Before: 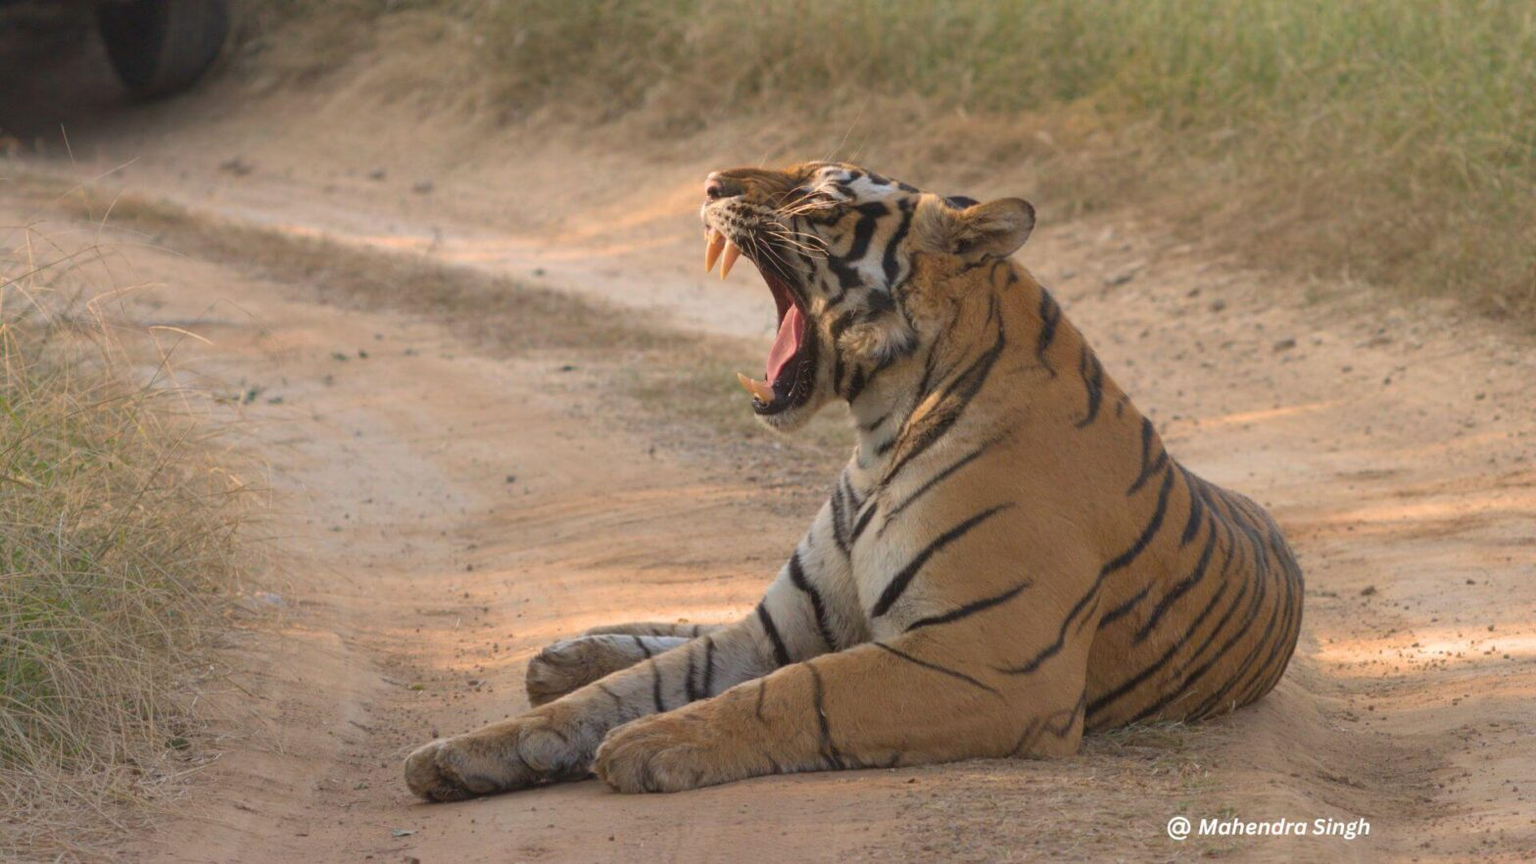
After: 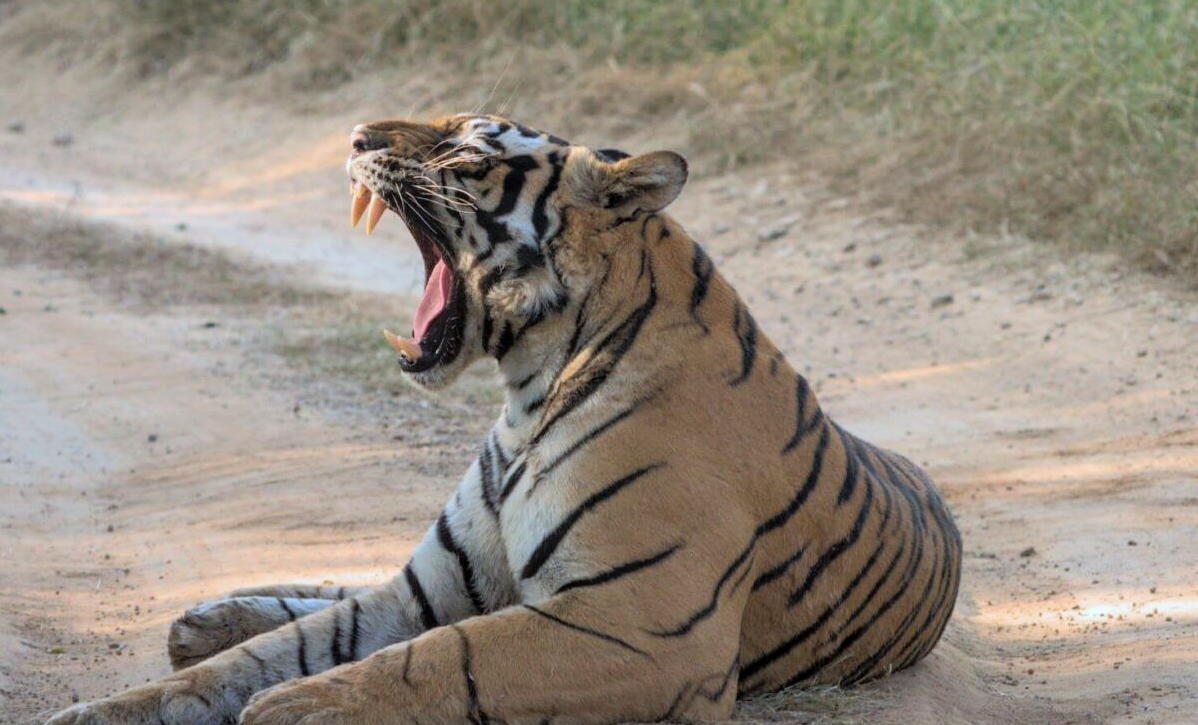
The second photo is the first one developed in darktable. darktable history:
color calibration: x 0.383, y 0.371, temperature 3893.54 K
crop: left 23.566%, top 5.895%, bottom 11.89%
local contrast: on, module defaults
tone curve: curves: ch0 [(0, 0) (0.105, 0.044) (0.195, 0.128) (0.283, 0.283) (0.384, 0.404) (0.485, 0.531) (0.635, 0.7) (0.832, 0.858) (1, 0.977)]; ch1 [(0, 0) (0.161, 0.092) (0.35, 0.33) (0.379, 0.401) (0.448, 0.478) (0.498, 0.503) (0.531, 0.537) (0.586, 0.563) (0.687, 0.648) (1, 1)]; ch2 [(0, 0) (0.359, 0.372) (0.437, 0.437) (0.483, 0.484) (0.53, 0.515) (0.556, 0.553) (0.635, 0.589) (1, 1)], color space Lab, linked channels, preserve colors none
